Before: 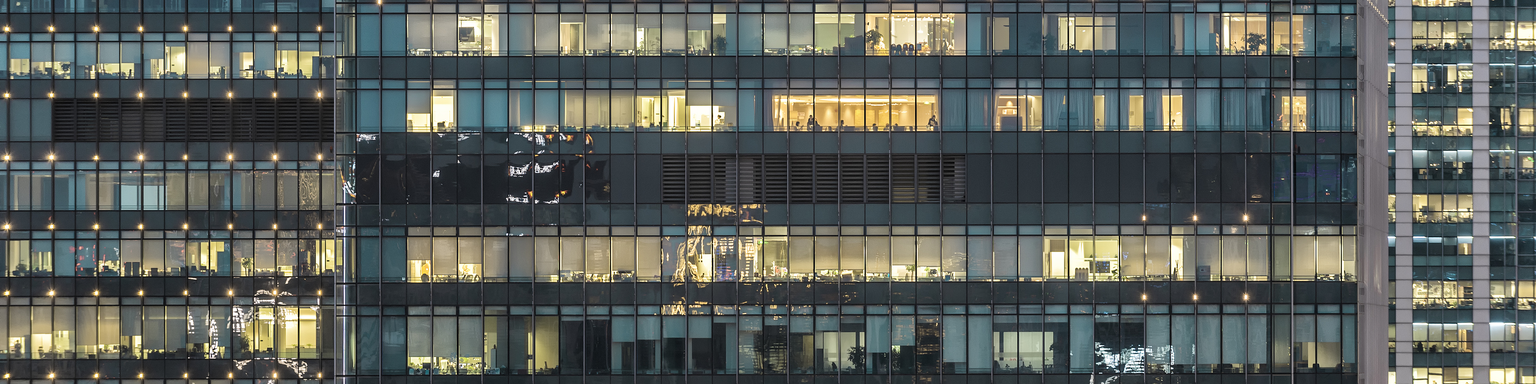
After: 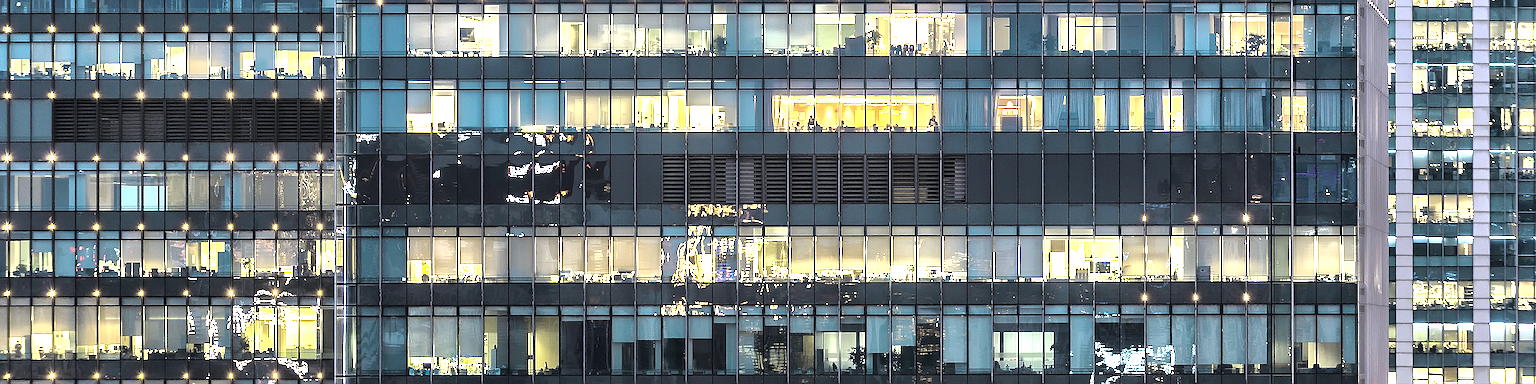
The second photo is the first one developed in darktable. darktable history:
local contrast: mode bilateral grid, contrast 25, coarseness 51, detail 122%, midtone range 0.2
tone curve: curves: ch0 [(0, 0) (0.003, 0.051) (0.011, 0.054) (0.025, 0.056) (0.044, 0.07) (0.069, 0.092) (0.1, 0.119) (0.136, 0.149) (0.177, 0.189) (0.224, 0.231) (0.277, 0.278) (0.335, 0.329) (0.399, 0.386) (0.468, 0.454) (0.543, 0.524) (0.623, 0.603) (0.709, 0.687) (0.801, 0.776) (0.898, 0.878) (1, 1)], preserve colors none
sharpen: radius 1.367, amount 1.234, threshold 0.745
tone equalizer: -8 EV -0.764 EV, -7 EV -0.668 EV, -6 EV -0.565 EV, -5 EV -0.394 EV, -3 EV 0.37 EV, -2 EV 0.6 EV, -1 EV 0.683 EV, +0 EV 0.761 EV, luminance estimator HSV value / RGB max
exposure: exposure 0.376 EV, compensate highlight preservation false
color calibration: output colorfulness [0, 0.315, 0, 0], gray › normalize channels true, illuminant as shot in camera, x 0.358, y 0.373, temperature 4628.91 K, gamut compression 0.007
